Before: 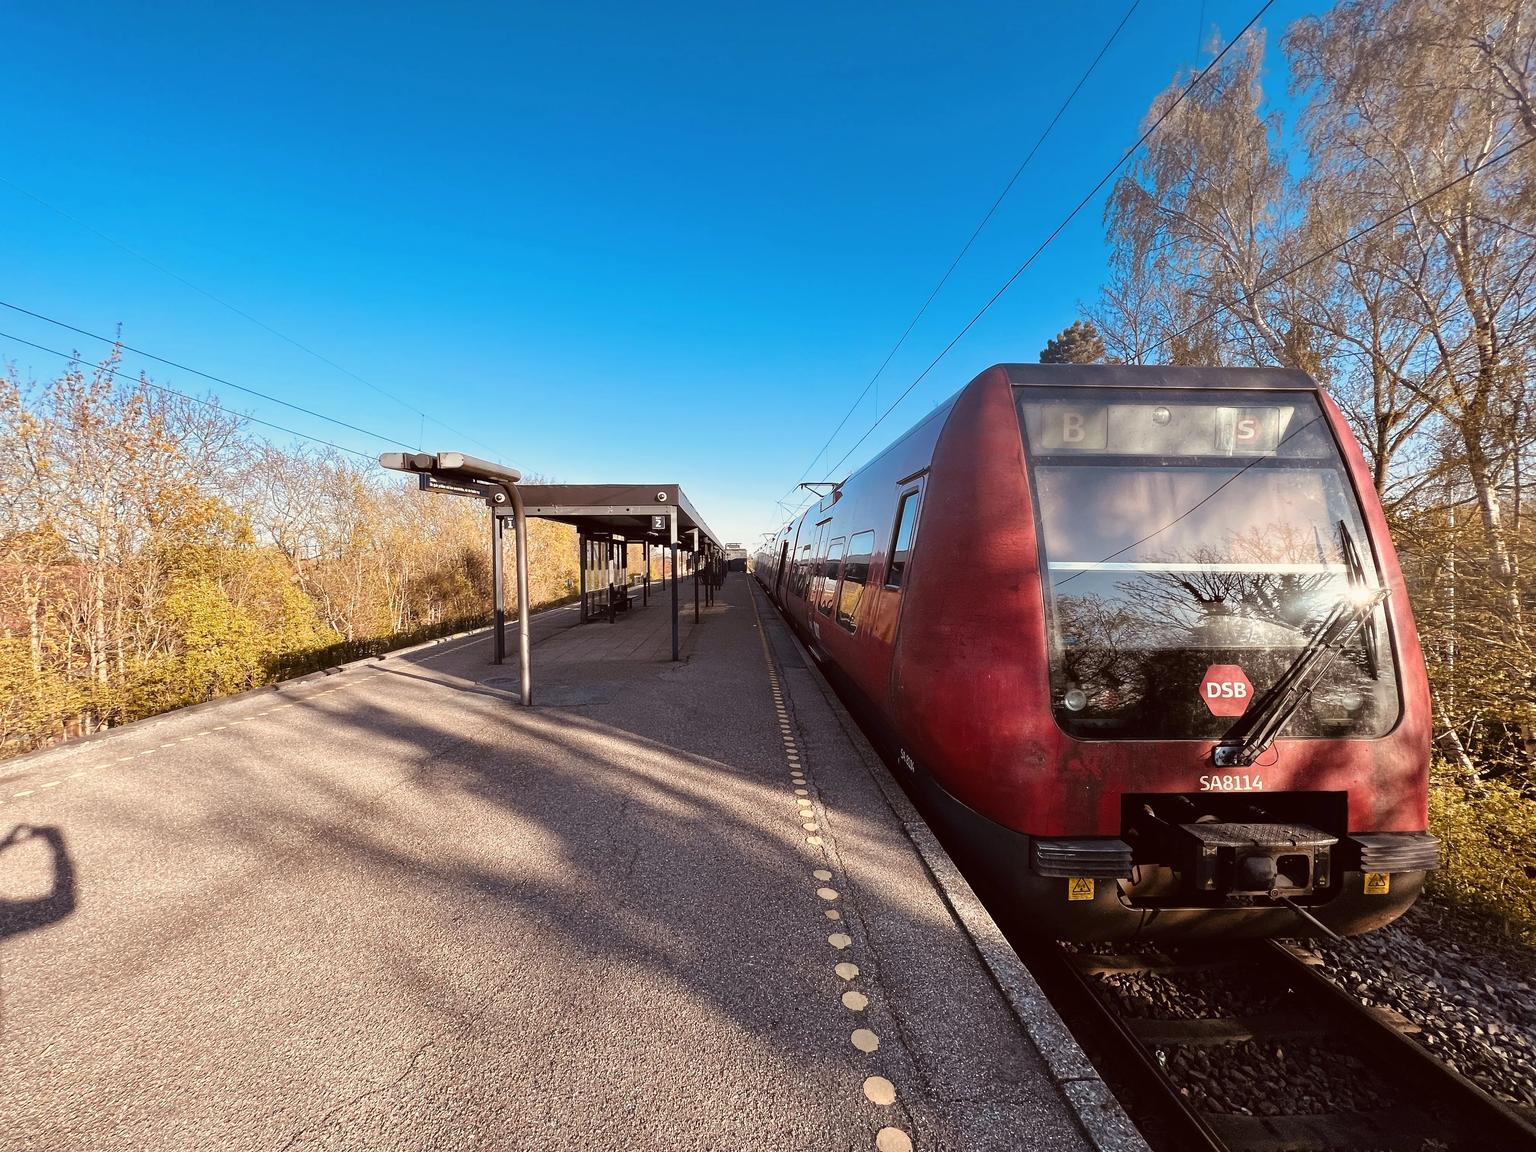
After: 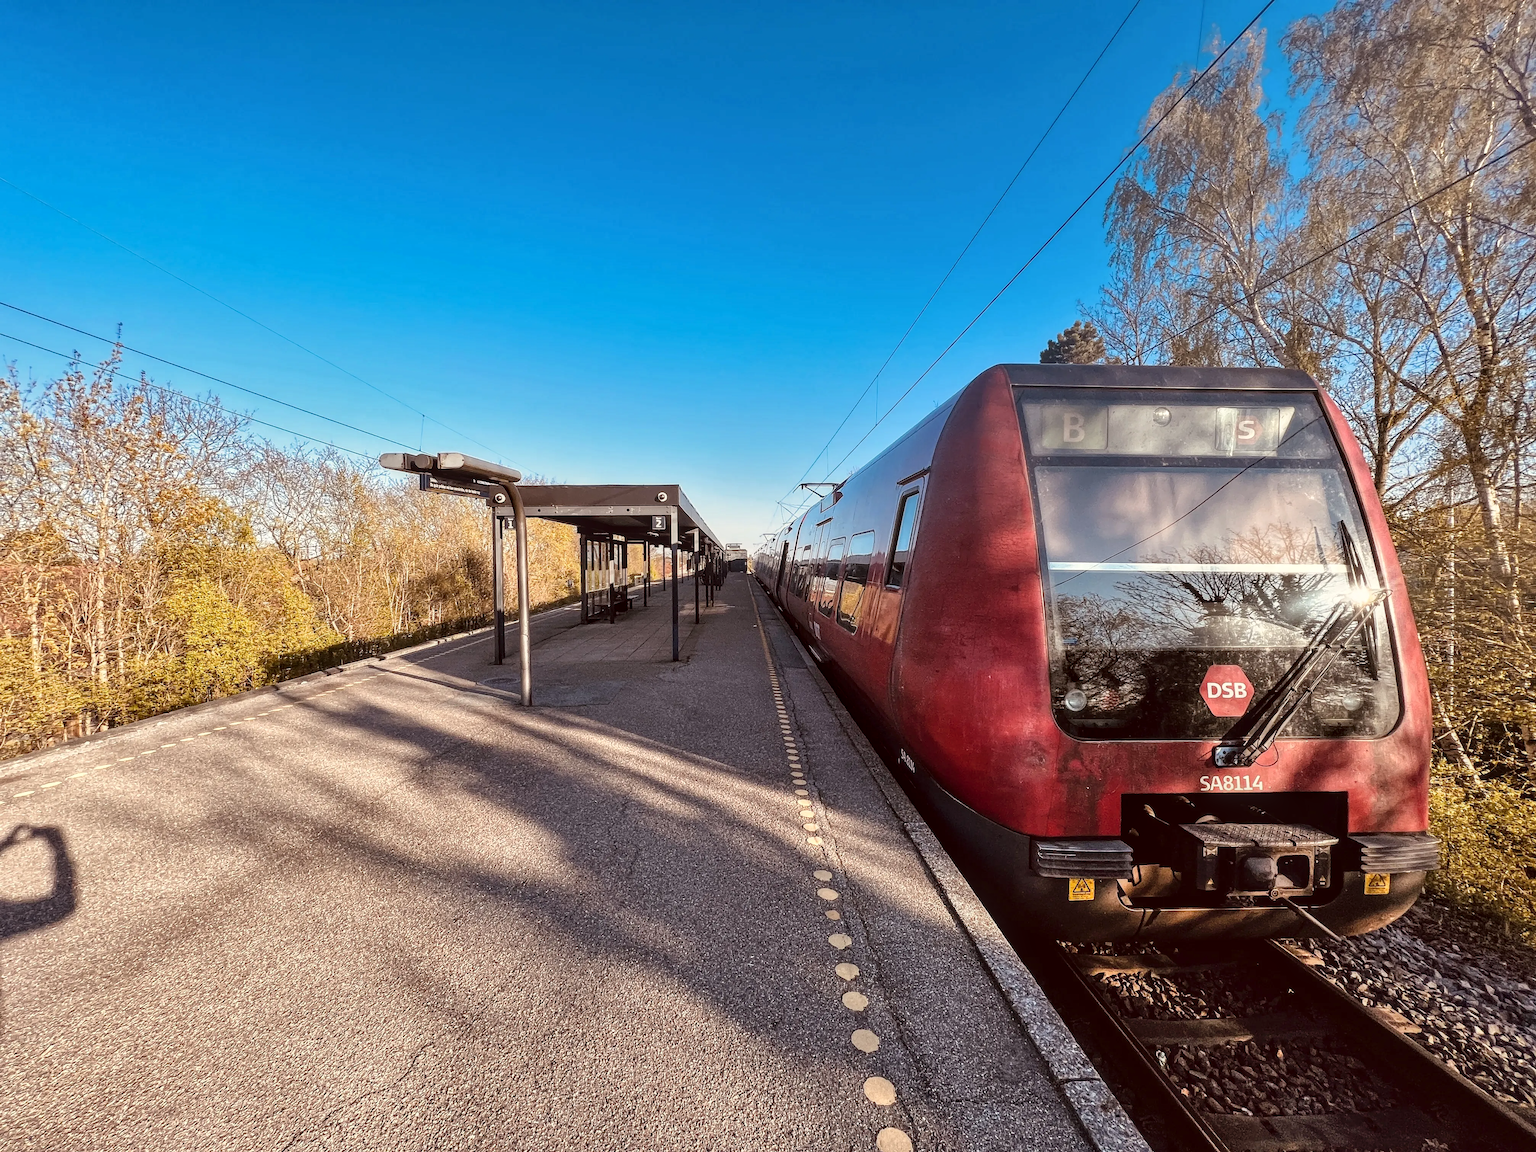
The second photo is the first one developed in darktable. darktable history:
local contrast: on, module defaults
shadows and highlights: shadows 48.04, highlights -42.03, soften with gaussian
